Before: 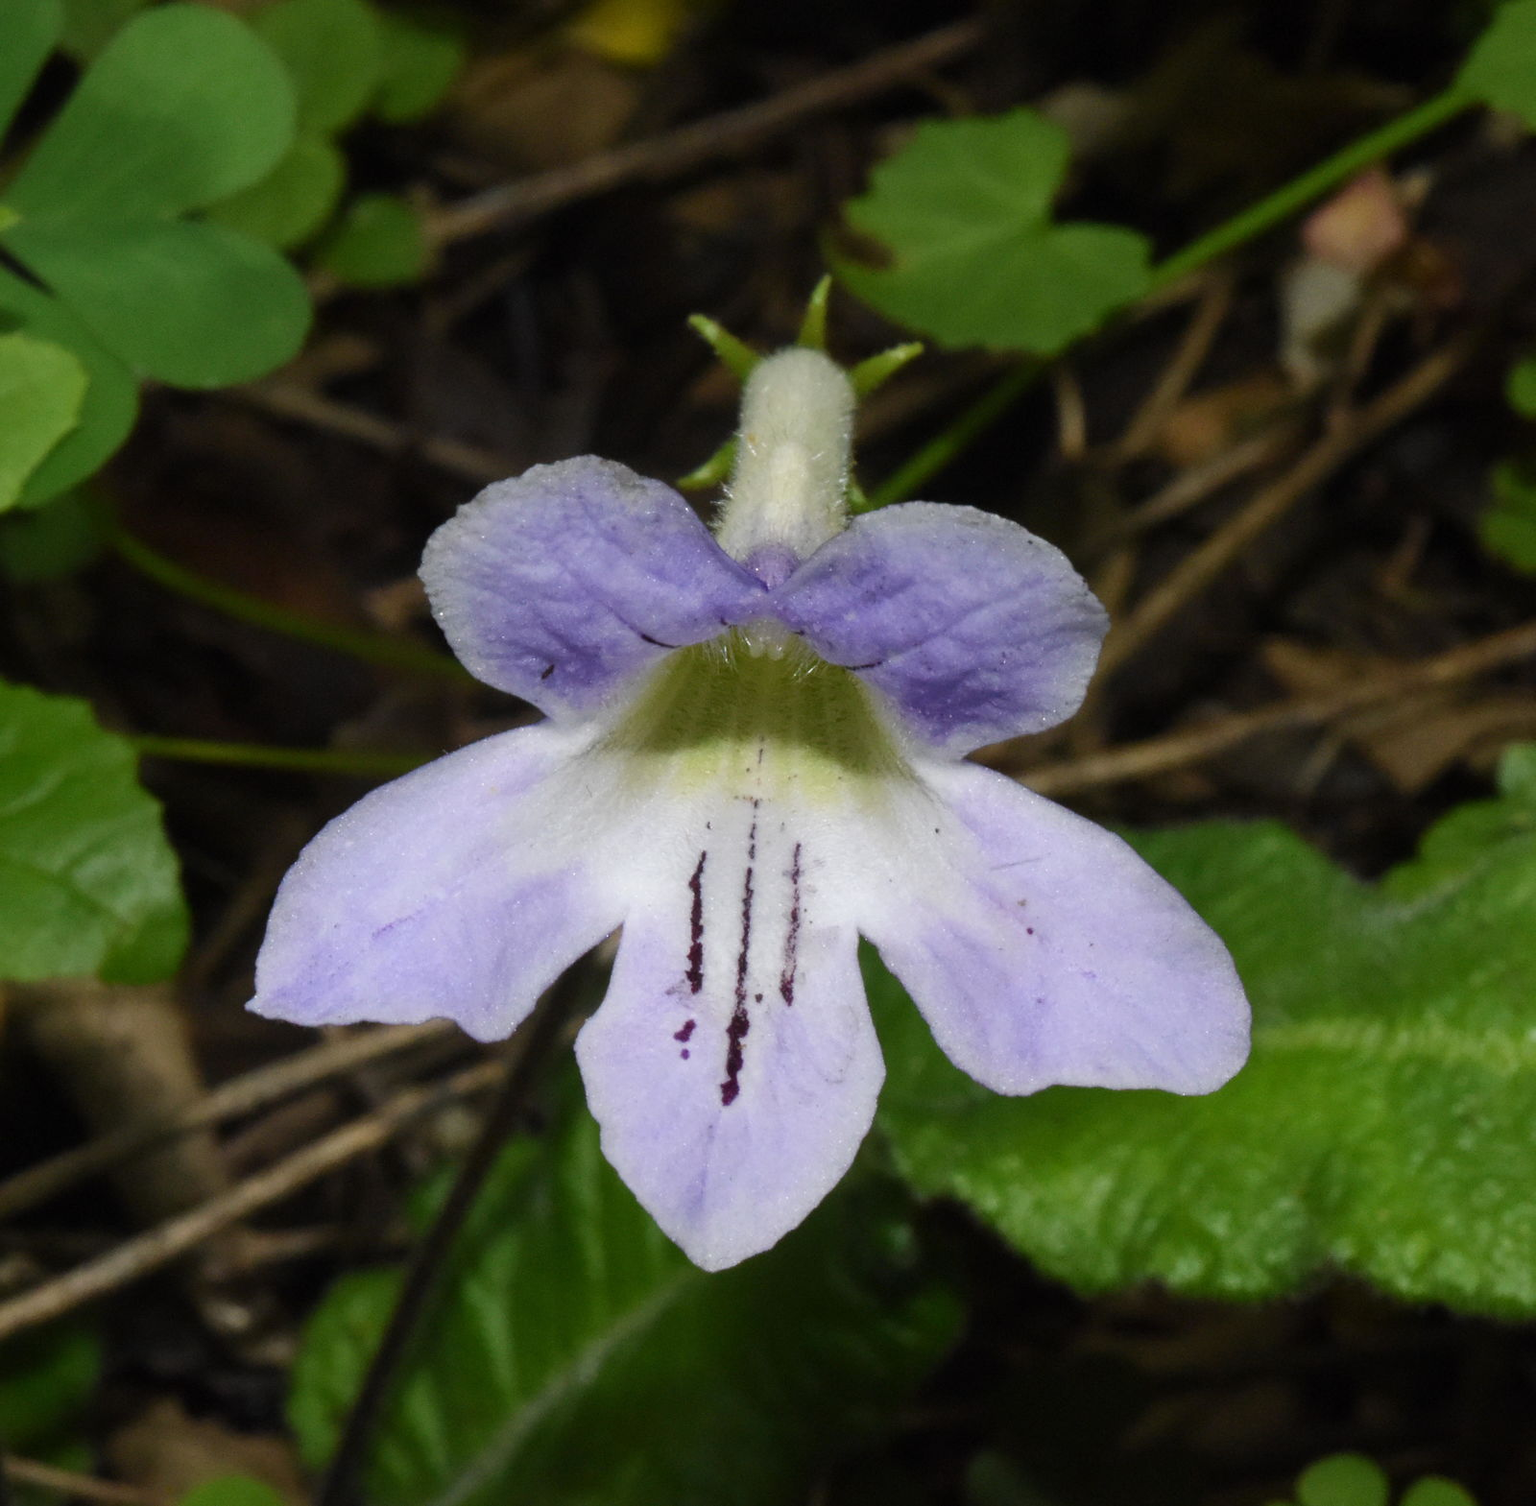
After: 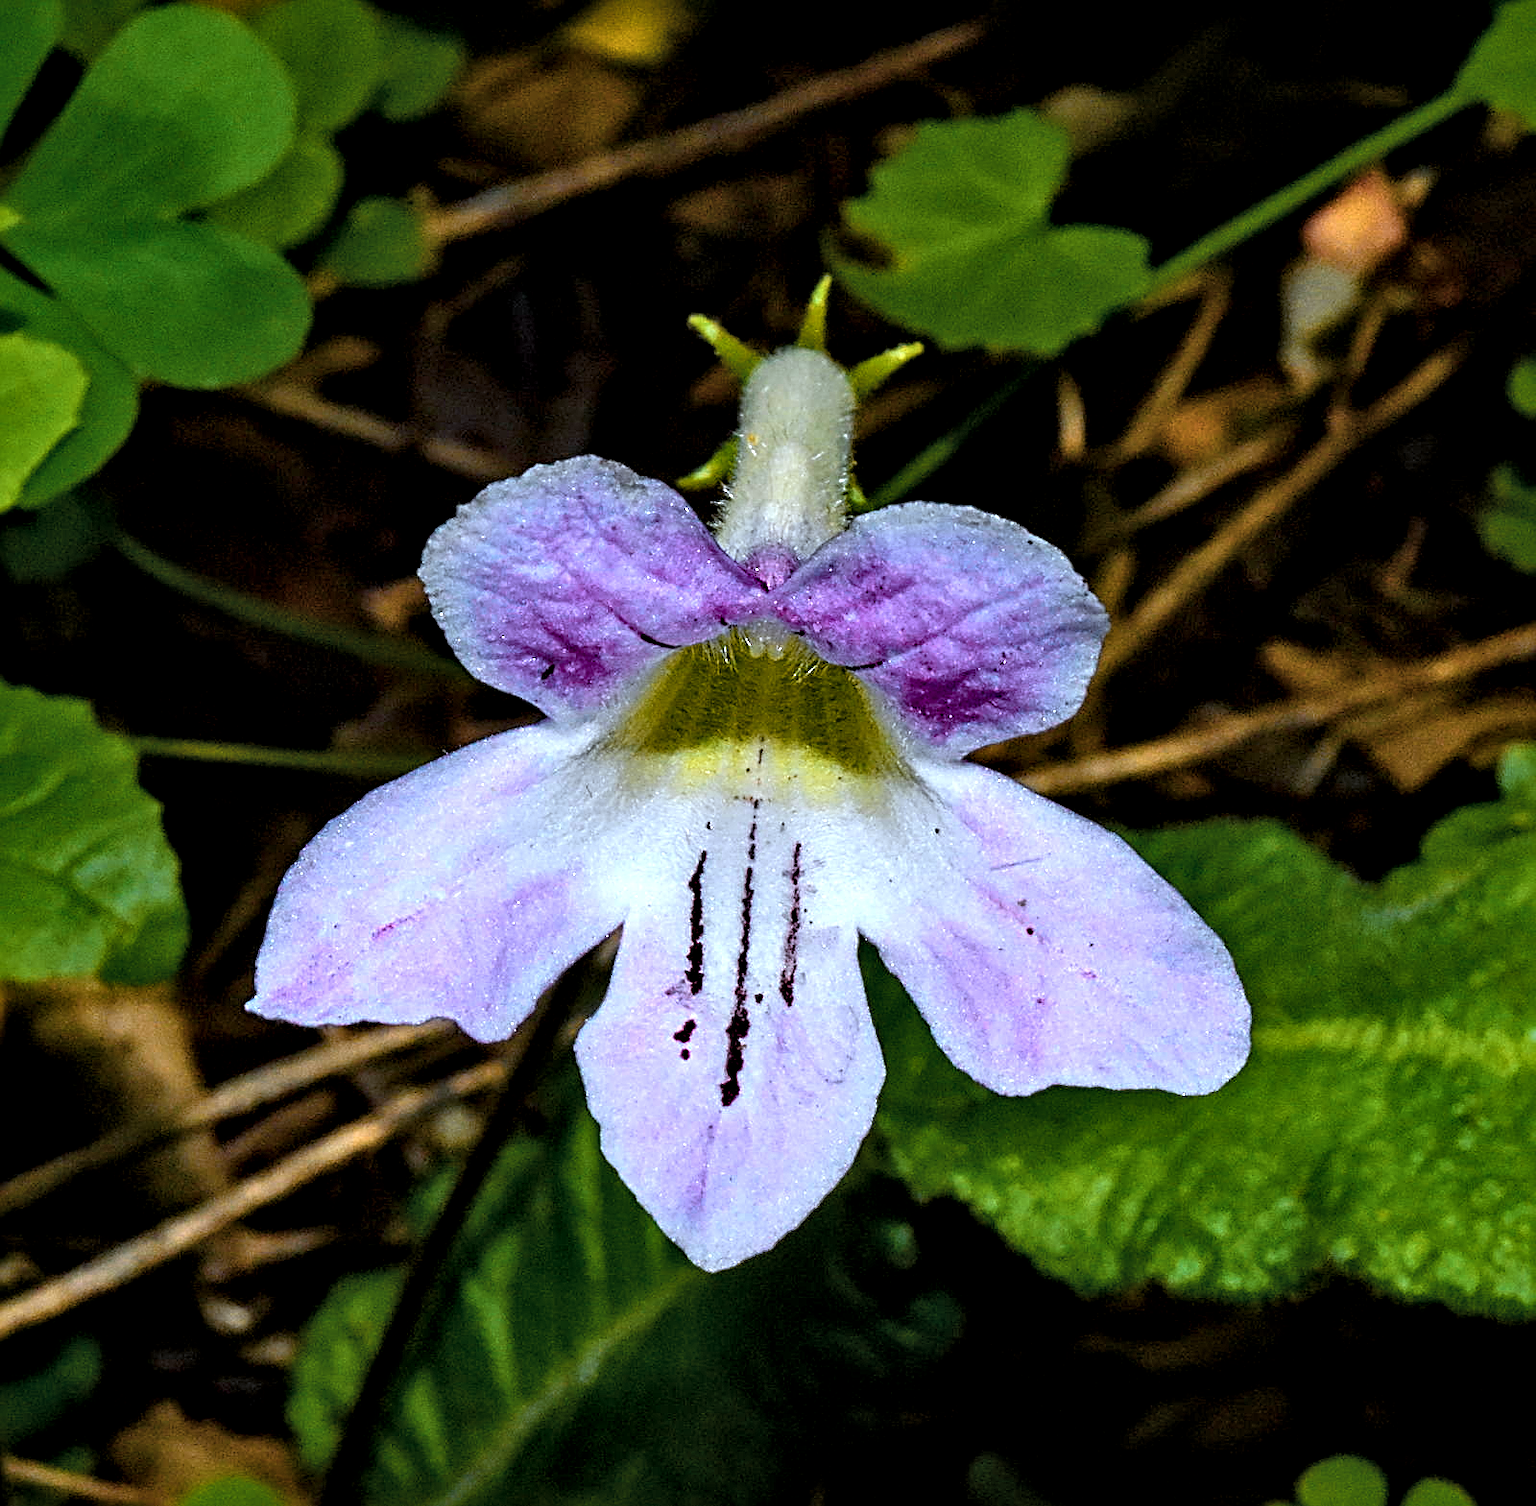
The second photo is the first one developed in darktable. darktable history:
exposure: compensate highlight preservation false
contrast equalizer: y [[0.5, 0.542, 0.583, 0.625, 0.667, 0.708], [0.5 ×6], [0.5 ×6], [0 ×6], [0 ×6]]
color correction: highlights a* -2.02, highlights b* -18.4
color zones: curves: ch0 [(0.018, 0.548) (0.197, 0.654) (0.425, 0.447) (0.605, 0.658) (0.732, 0.579)]; ch1 [(0.105, 0.531) (0.224, 0.531) (0.386, 0.39) (0.618, 0.456) (0.732, 0.456) (0.956, 0.421)]; ch2 [(0.039, 0.583) (0.215, 0.465) (0.399, 0.544) (0.465, 0.548) (0.614, 0.447) (0.724, 0.43) (0.882, 0.623) (0.956, 0.632)]
local contrast: mode bilateral grid, contrast 24, coarseness 49, detail 122%, midtone range 0.2
color balance rgb: global offset › luminance -0.514%, linear chroma grading › shadows -40%, linear chroma grading › highlights 39.582%, linear chroma grading › global chroma 45.634%, linear chroma grading › mid-tones -29.772%, perceptual saturation grading › global saturation -0.096%, perceptual saturation grading › mid-tones 6.4%, perceptual saturation grading › shadows 71.244%
sharpen: radius 2.531, amount 0.627
